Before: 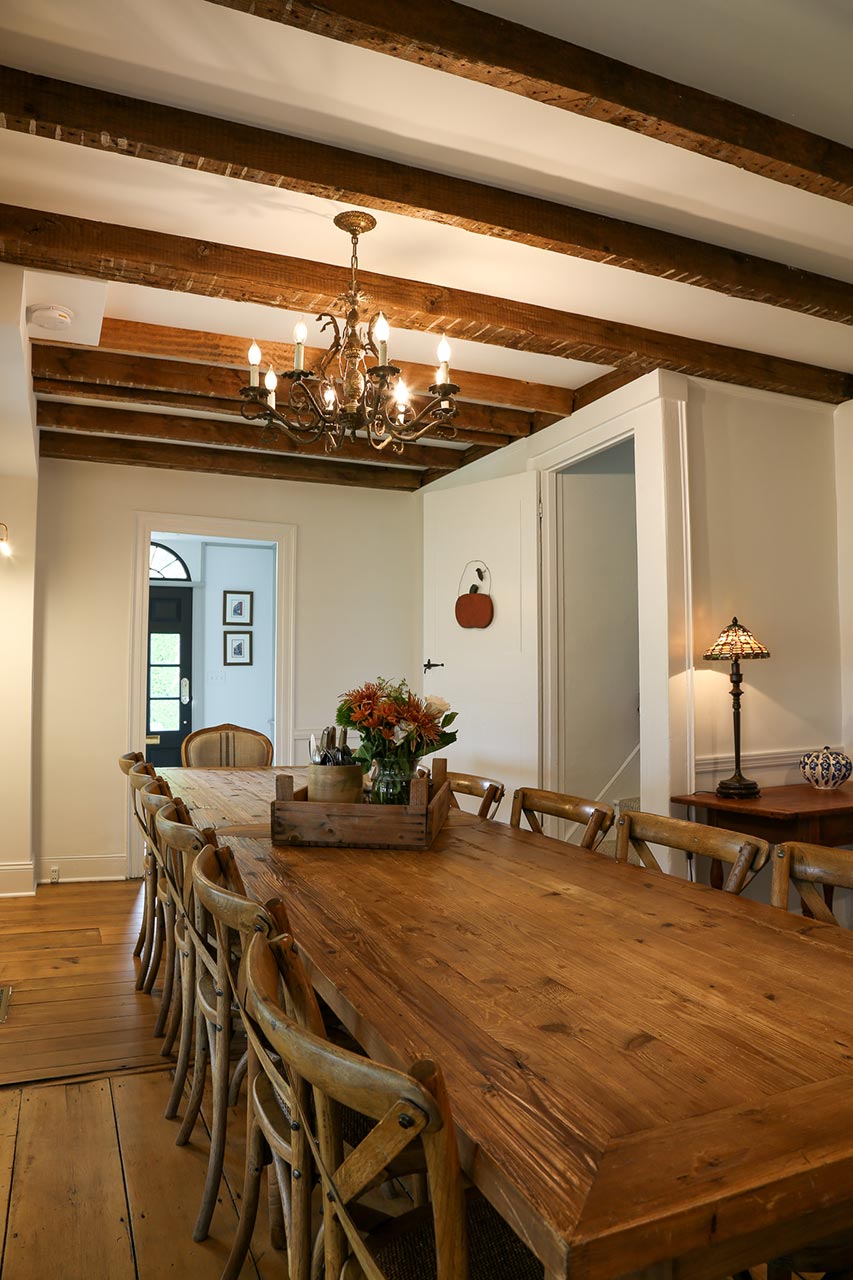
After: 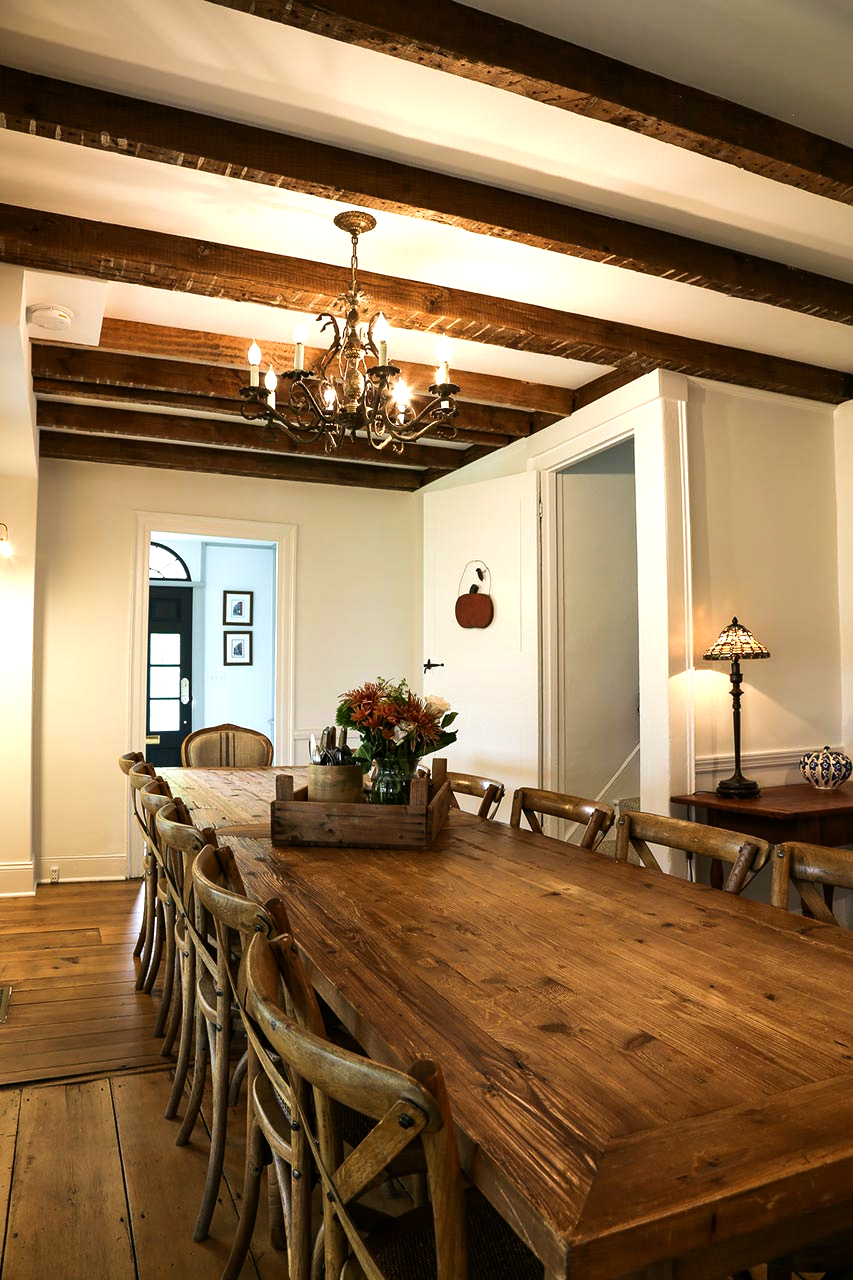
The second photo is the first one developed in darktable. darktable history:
tone equalizer: -8 EV -0.75 EV, -7 EV -0.7 EV, -6 EV -0.6 EV, -5 EV -0.4 EV, -3 EV 0.4 EV, -2 EV 0.6 EV, -1 EV 0.7 EV, +0 EV 0.75 EV, edges refinement/feathering 500, mask exposure compensation -1.57 EV, preserve details no
velvia: on, module defaults
